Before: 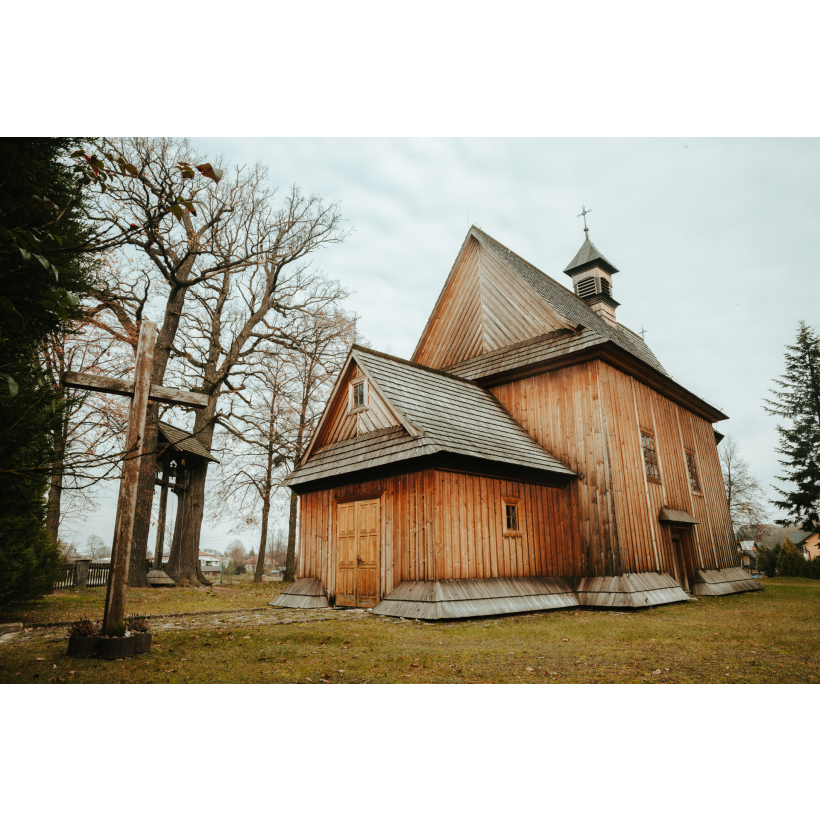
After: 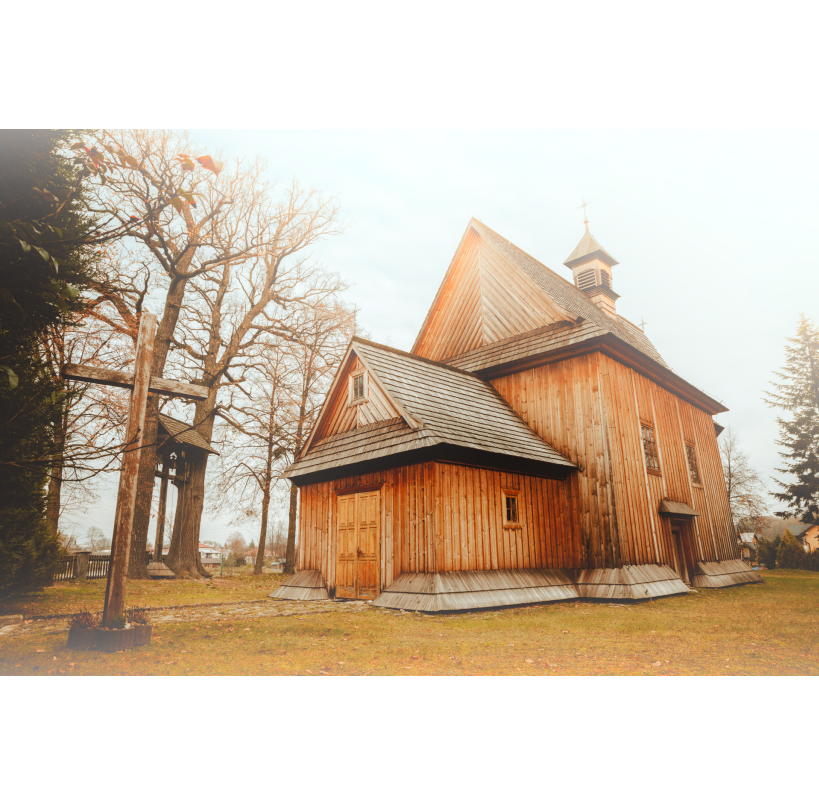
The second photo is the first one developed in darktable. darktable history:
crop: top 1.049%, right 0.001%
local contrast: highlights 100%, shadows 100%, detail 120%, midtone range 0.2
bloom: threshold 82.5%, strength 16.25%
rgb levels: mode RGB, independent channels, levels [[0, 0.5, 1], [0, 0.521, 1], [0, 0.536, 1]]
